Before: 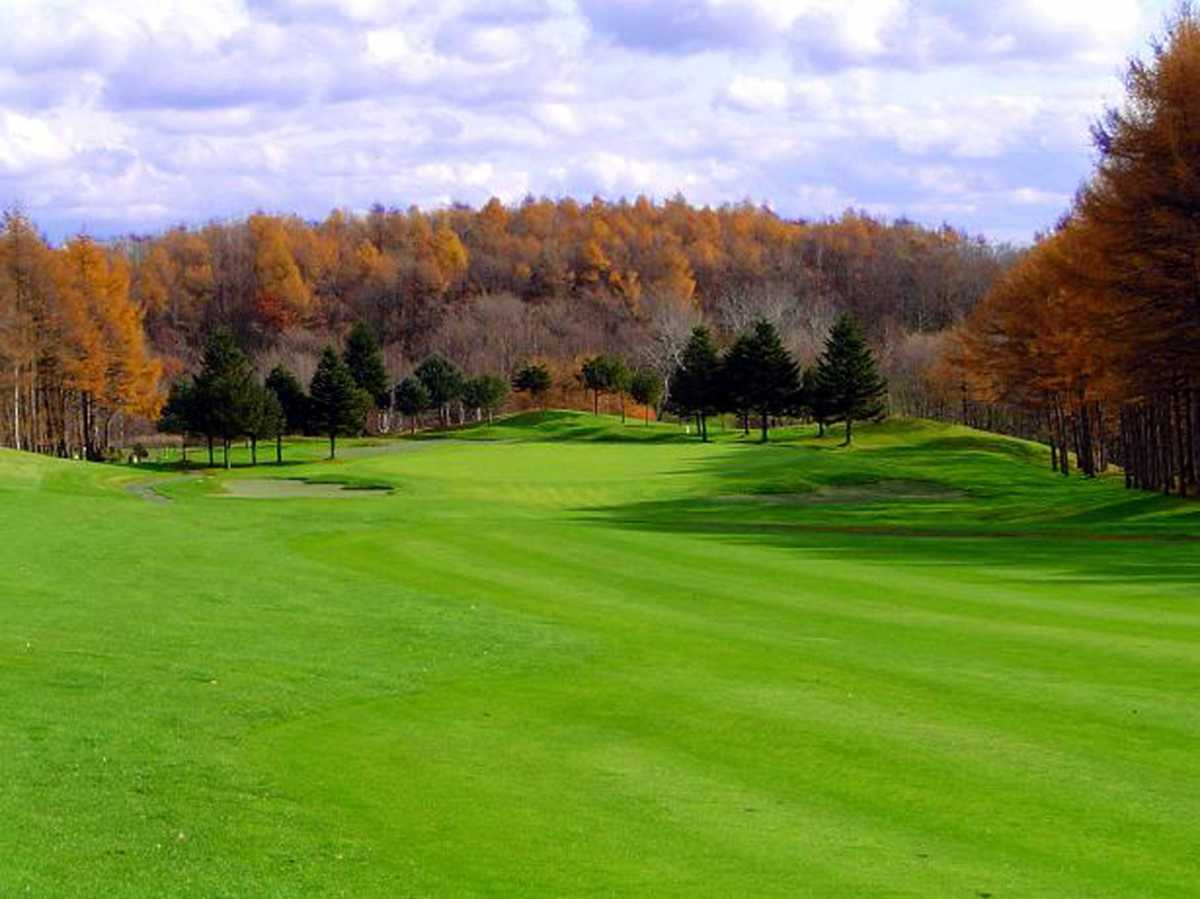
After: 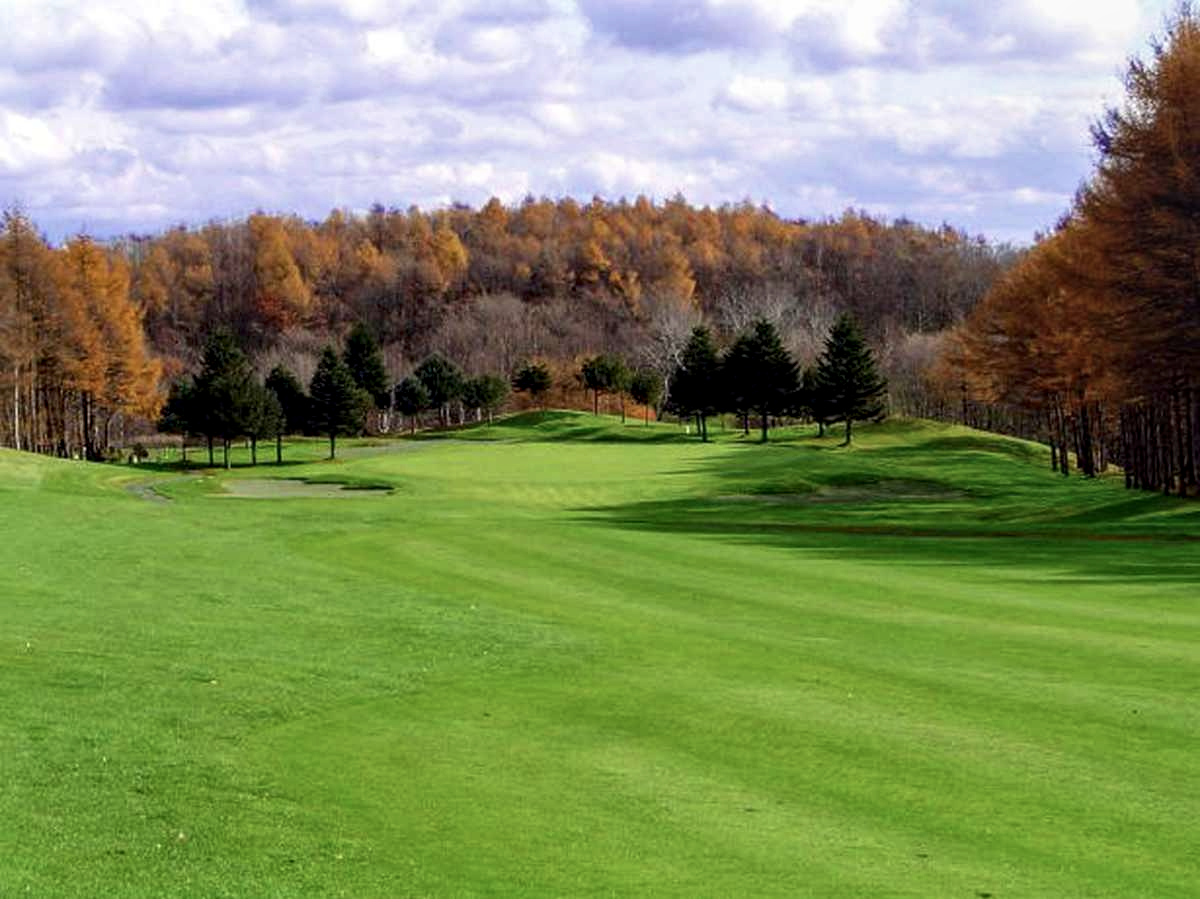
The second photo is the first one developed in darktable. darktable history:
exposure: exposure -0.047 EV, compensate highlight preservation false
local contrast: detail 130%
contrast brightness saturation: contrast 0.106, saturation -0.155
